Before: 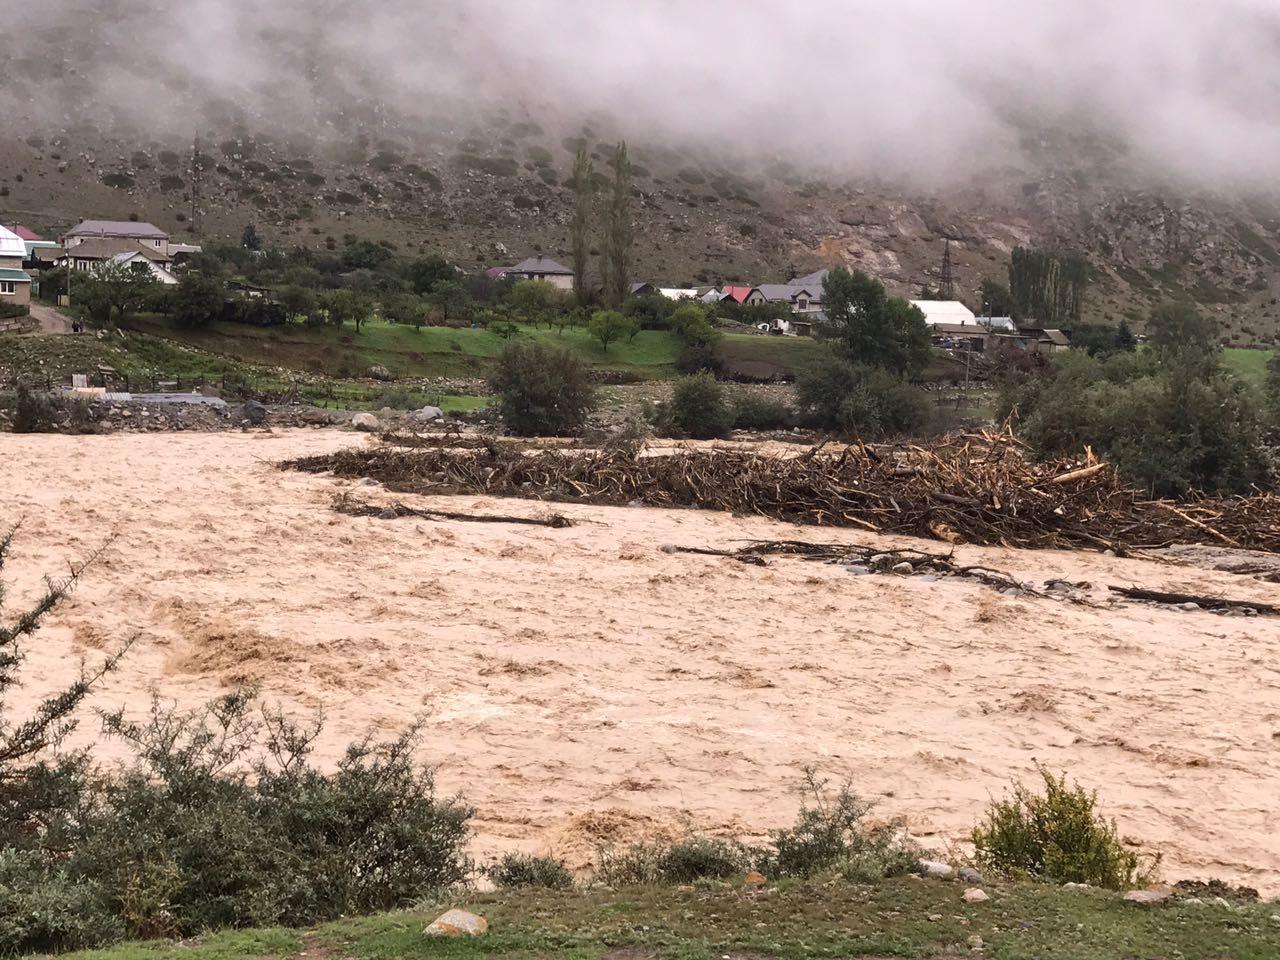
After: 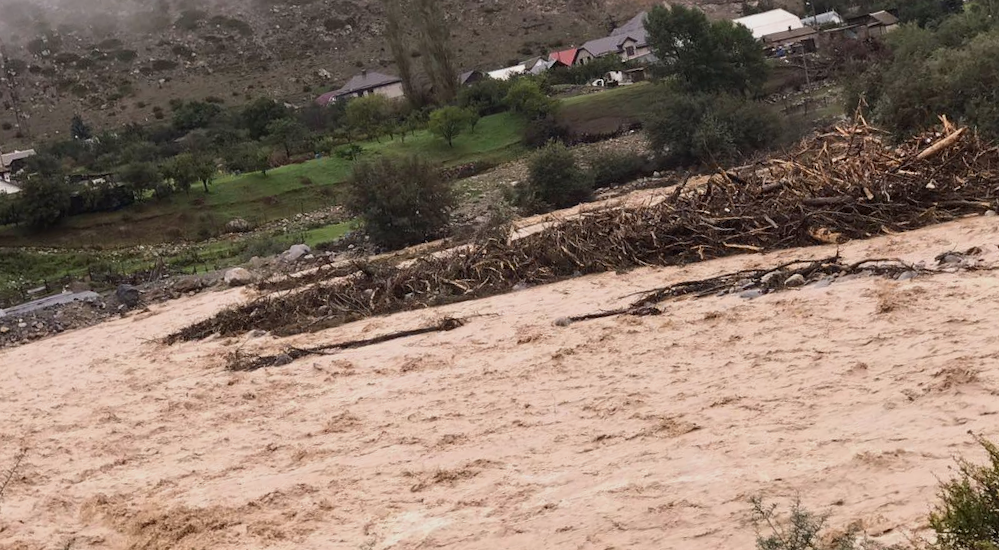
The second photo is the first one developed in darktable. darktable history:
exposure: exposure -0.293 EV, compensate highlight preservation false
crop: left 6.446%, top 8.188%, right 9.538%, bottom 3.548%
rotate and perspective: rotation -14.8°, crop left 0.1, crop right 0.903, crop top 0.25, crop bottom 0.748
